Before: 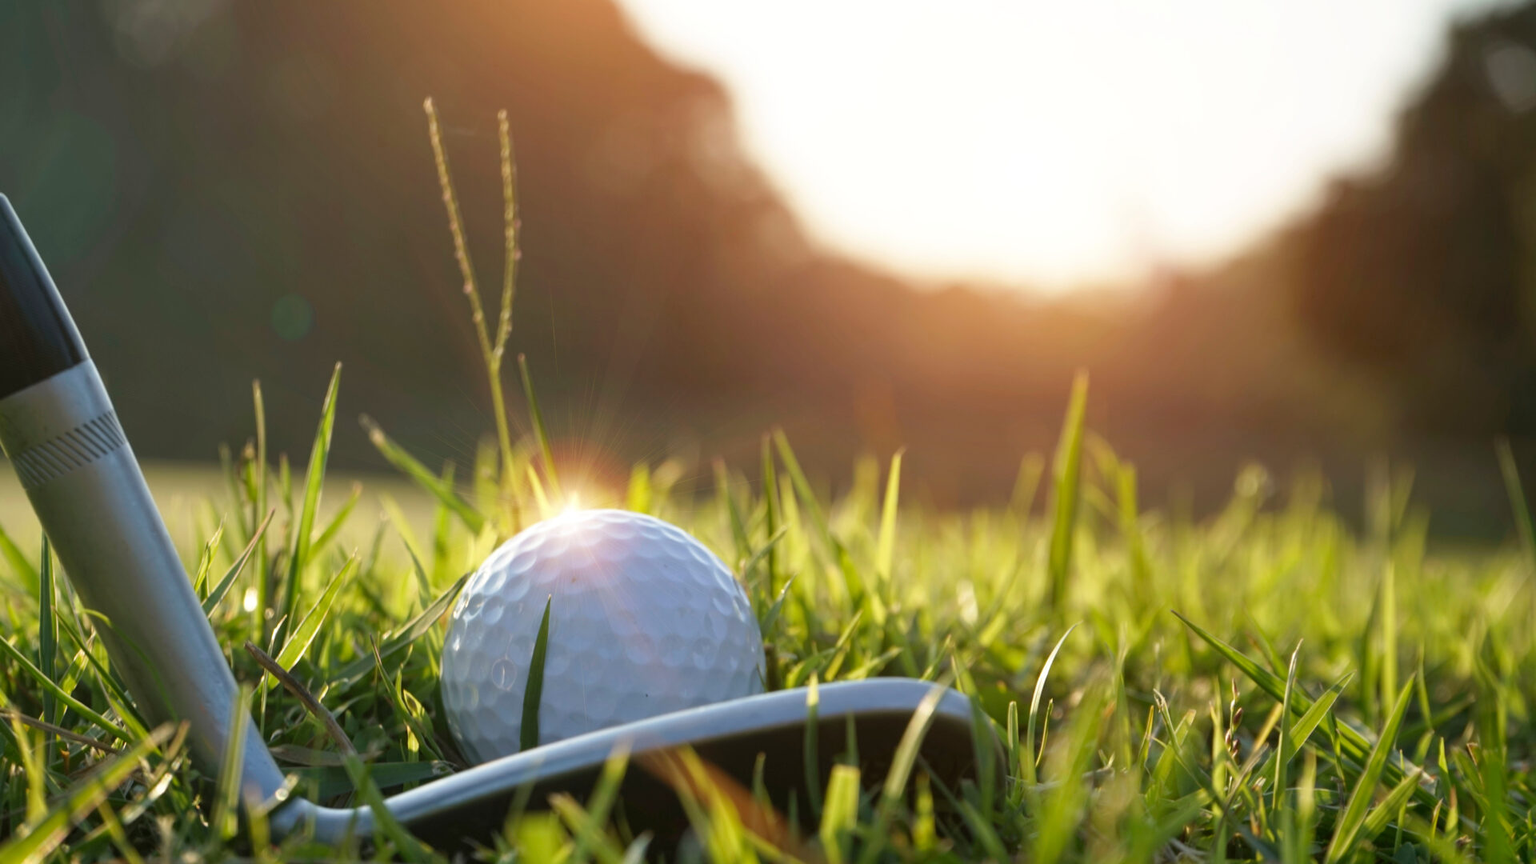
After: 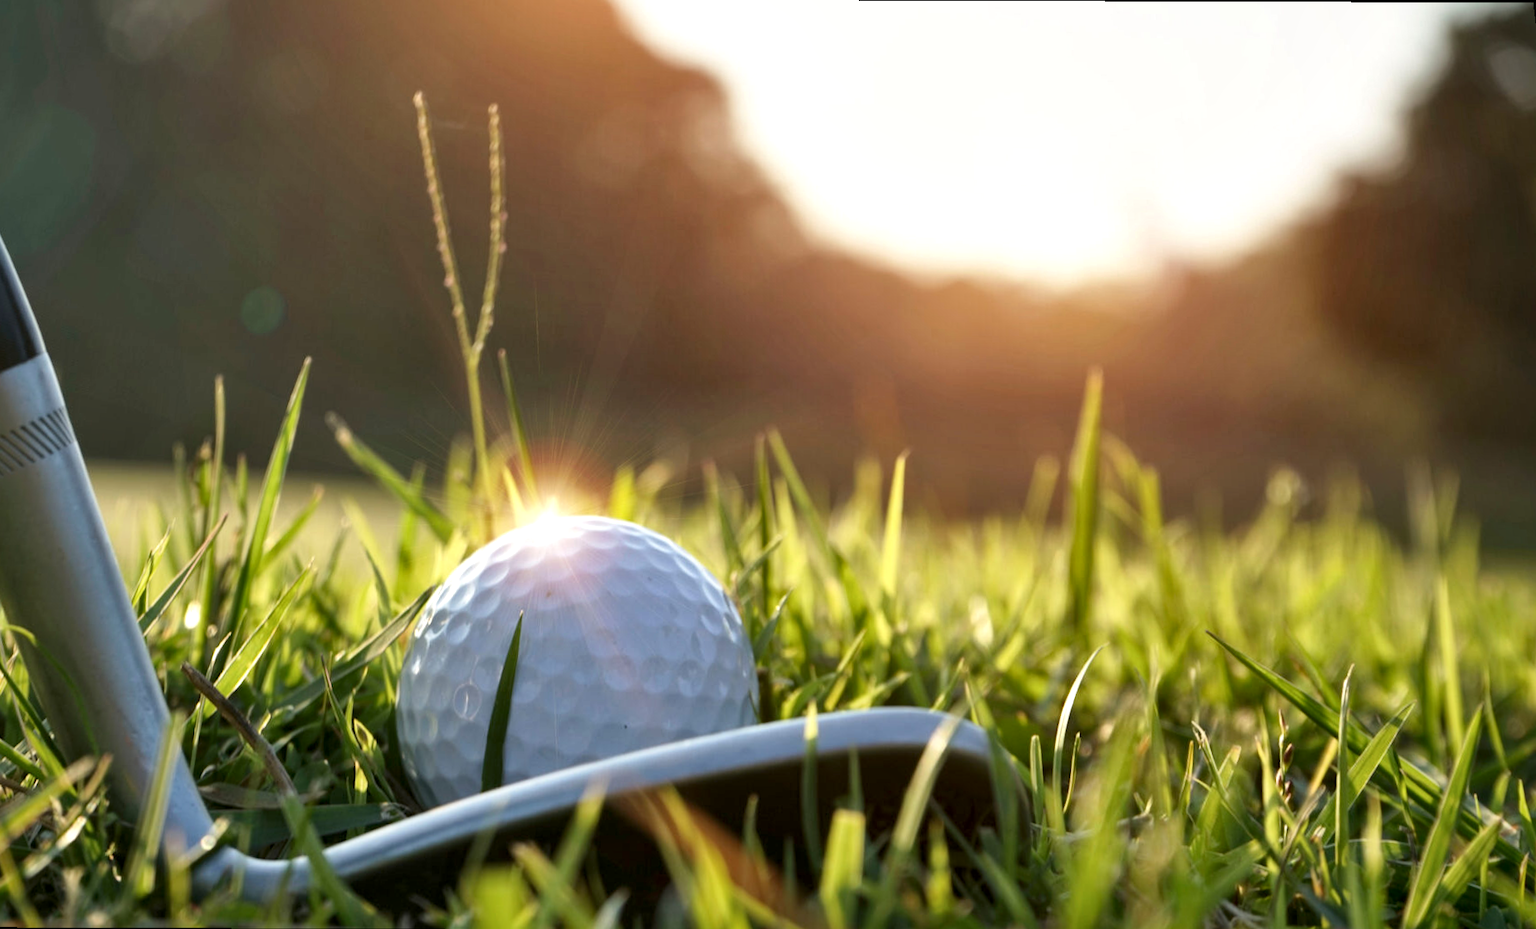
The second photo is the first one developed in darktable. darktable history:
rotate and perspective: rotation 0.215°, lens shift (vertical) -0.139, crop left 0.069, crop right 0.939, crop top 0.002, crop bottom 0.996
local contrast: mode bilateral grid, contrast 25, coarseness 60, detail 151%, midtone range 0.2
